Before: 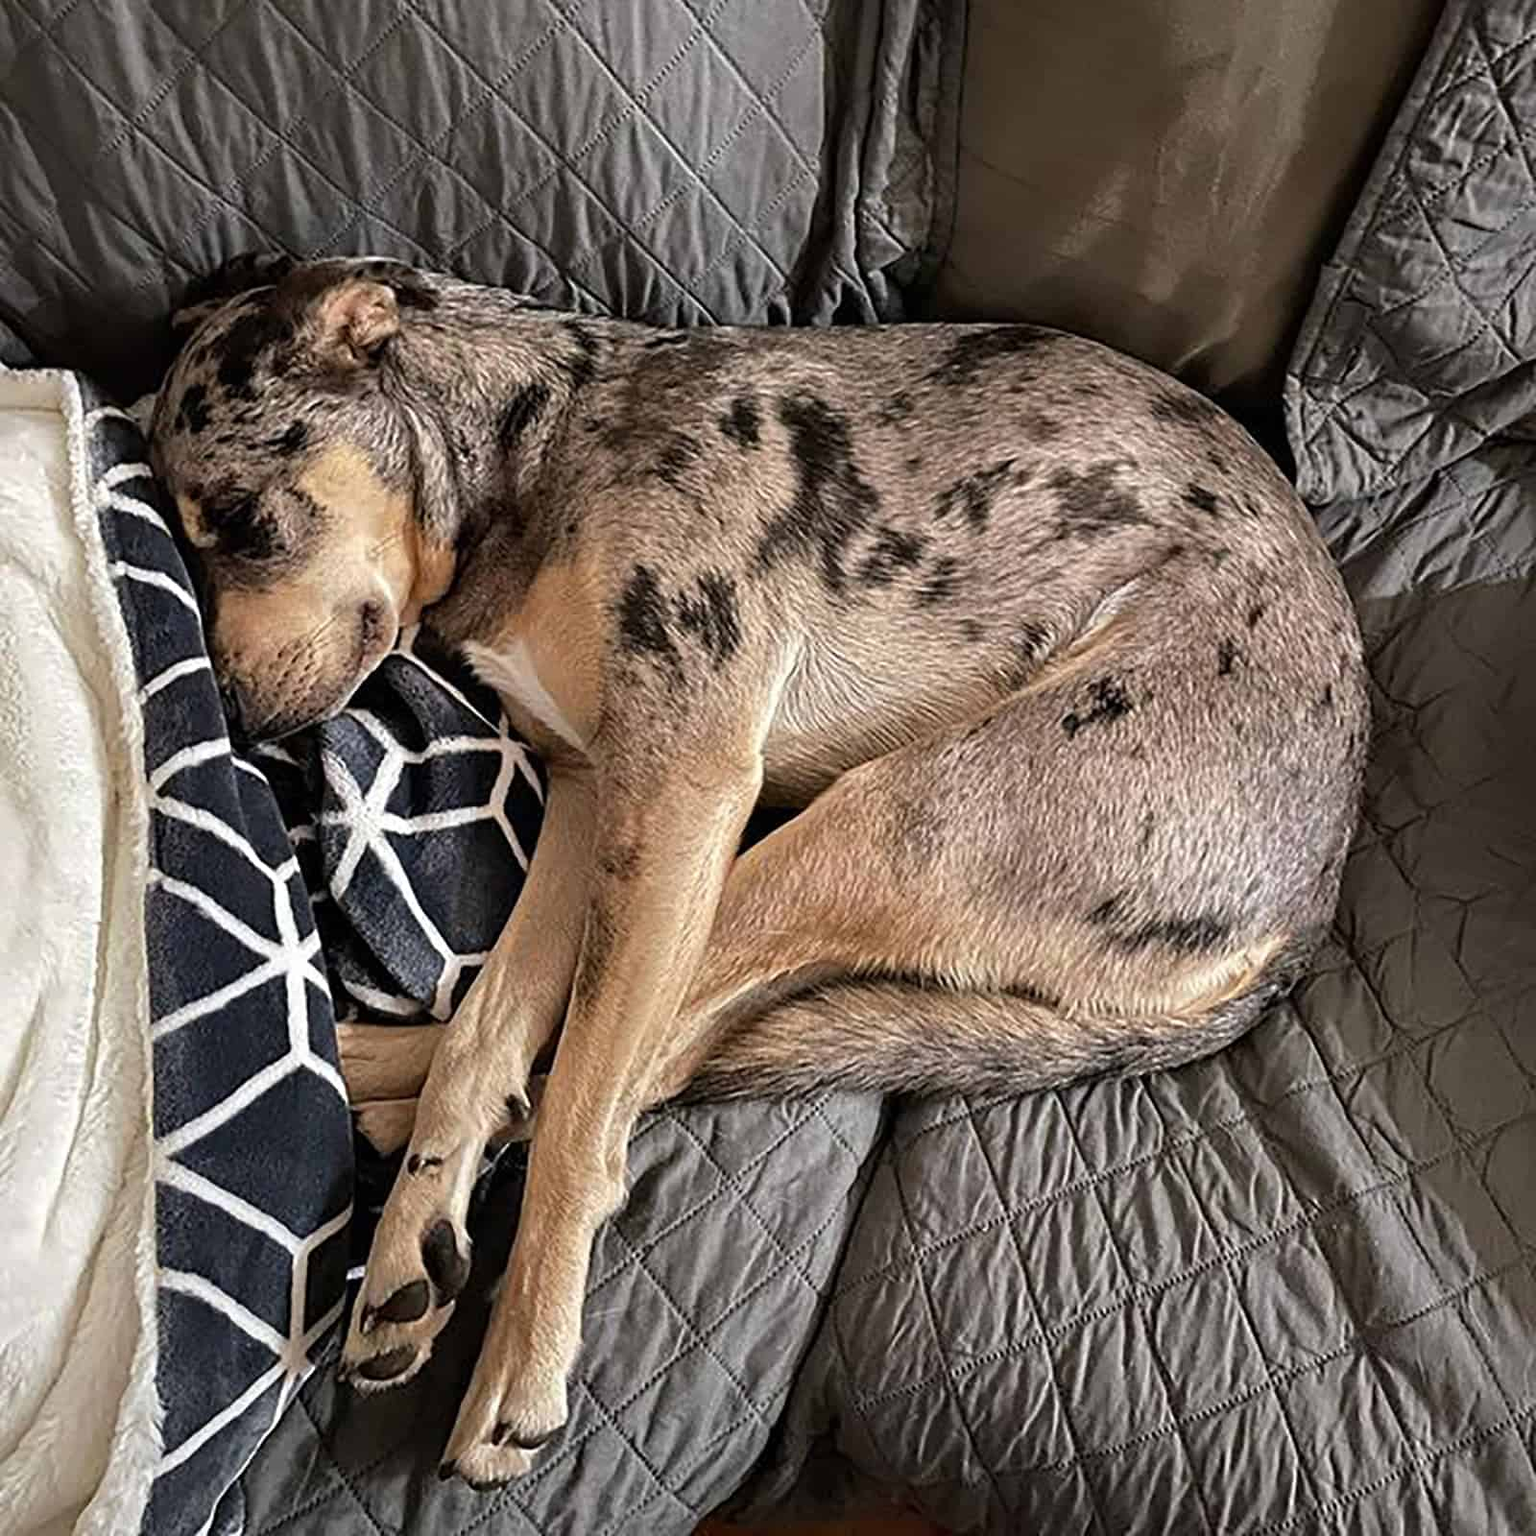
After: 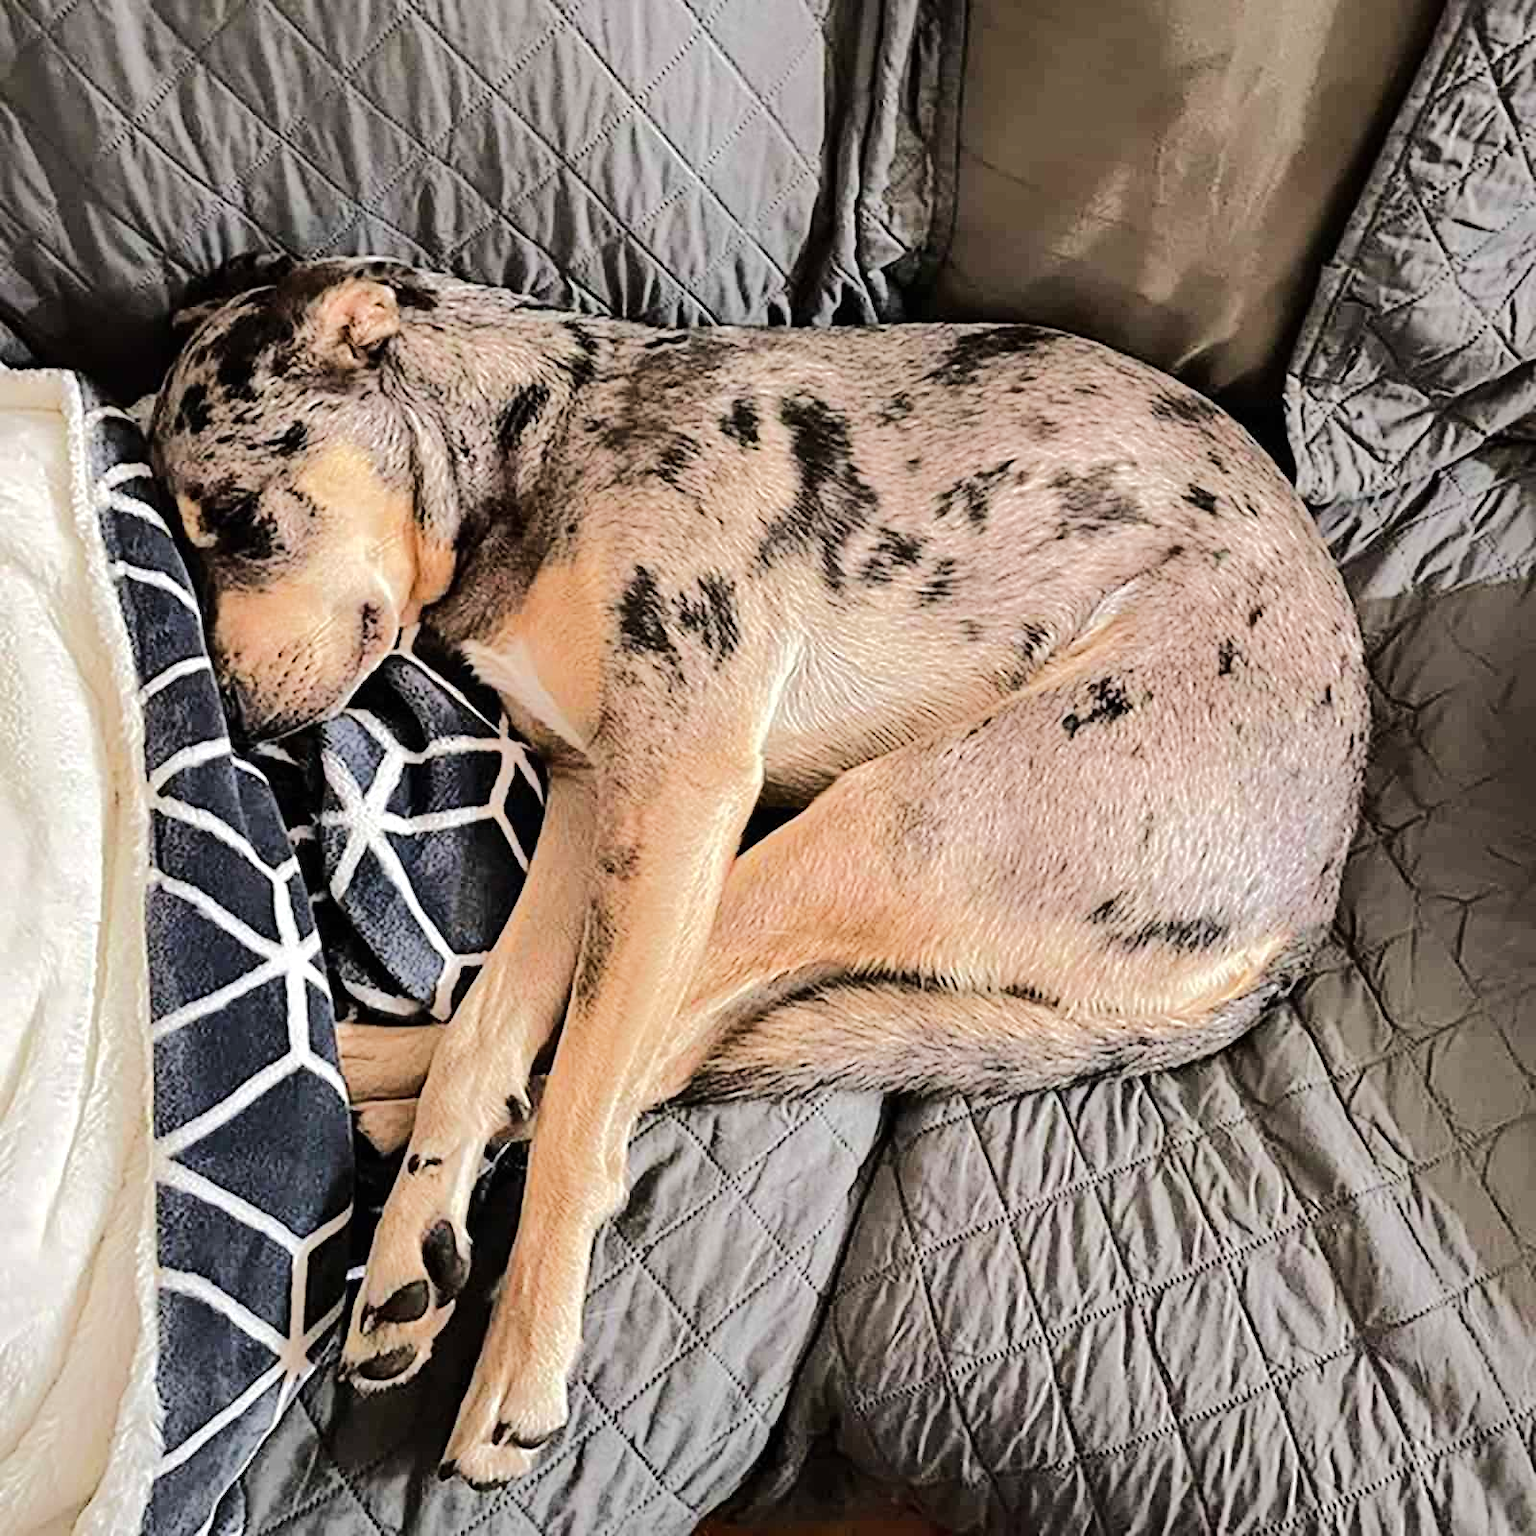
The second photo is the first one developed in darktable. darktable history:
tone equalizer: -7 EV 0.148 EV, -6 EV 0.599 EV, -5 EV 1.14 EV, -4 EV 1.37 EV, -3 EV 1.17 EV, -2 EV 0.6 EV, -1 EV 0.164 EV, edges refinement/feathering 500, mask exposure compensation -1.26 EV, preserve details no
